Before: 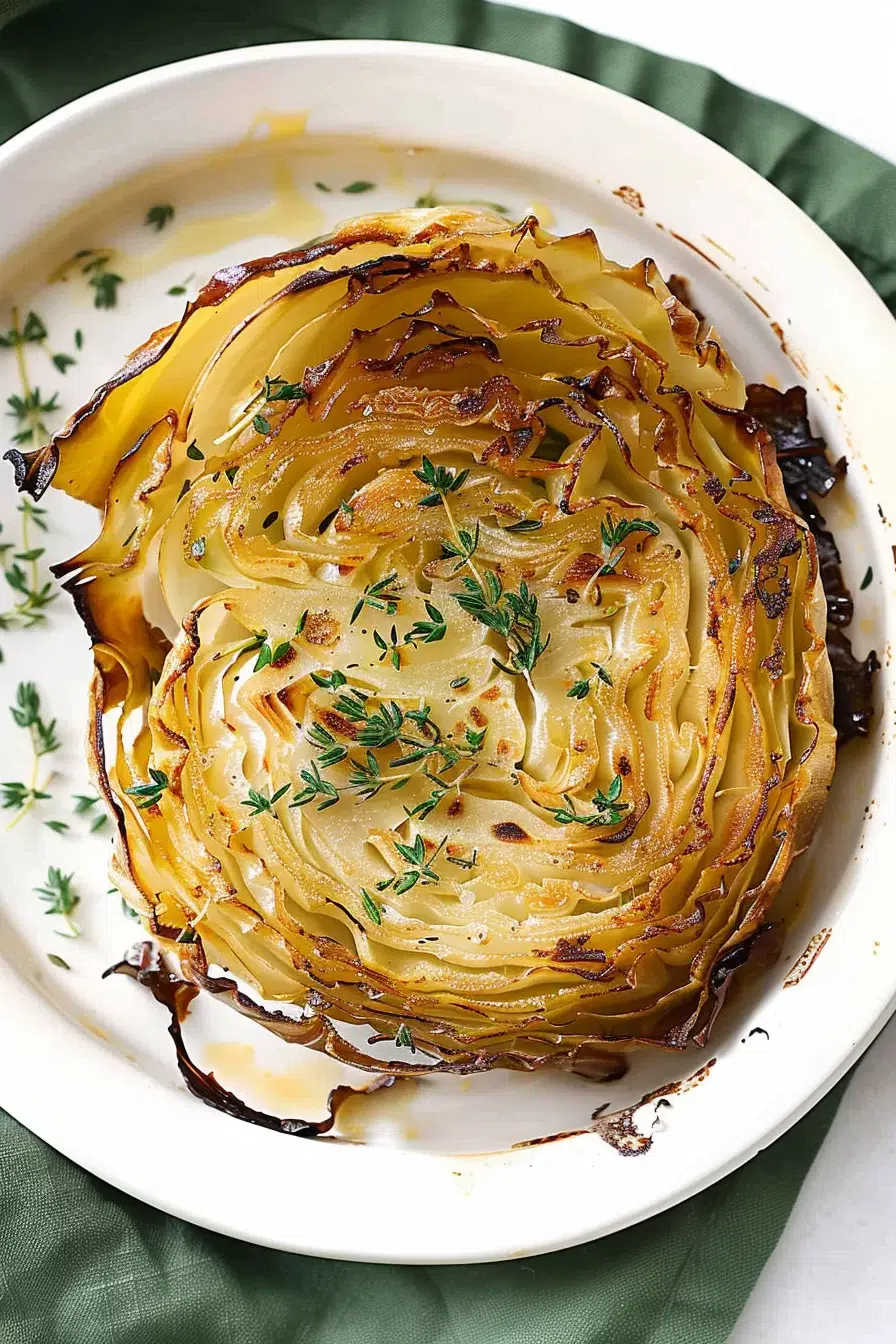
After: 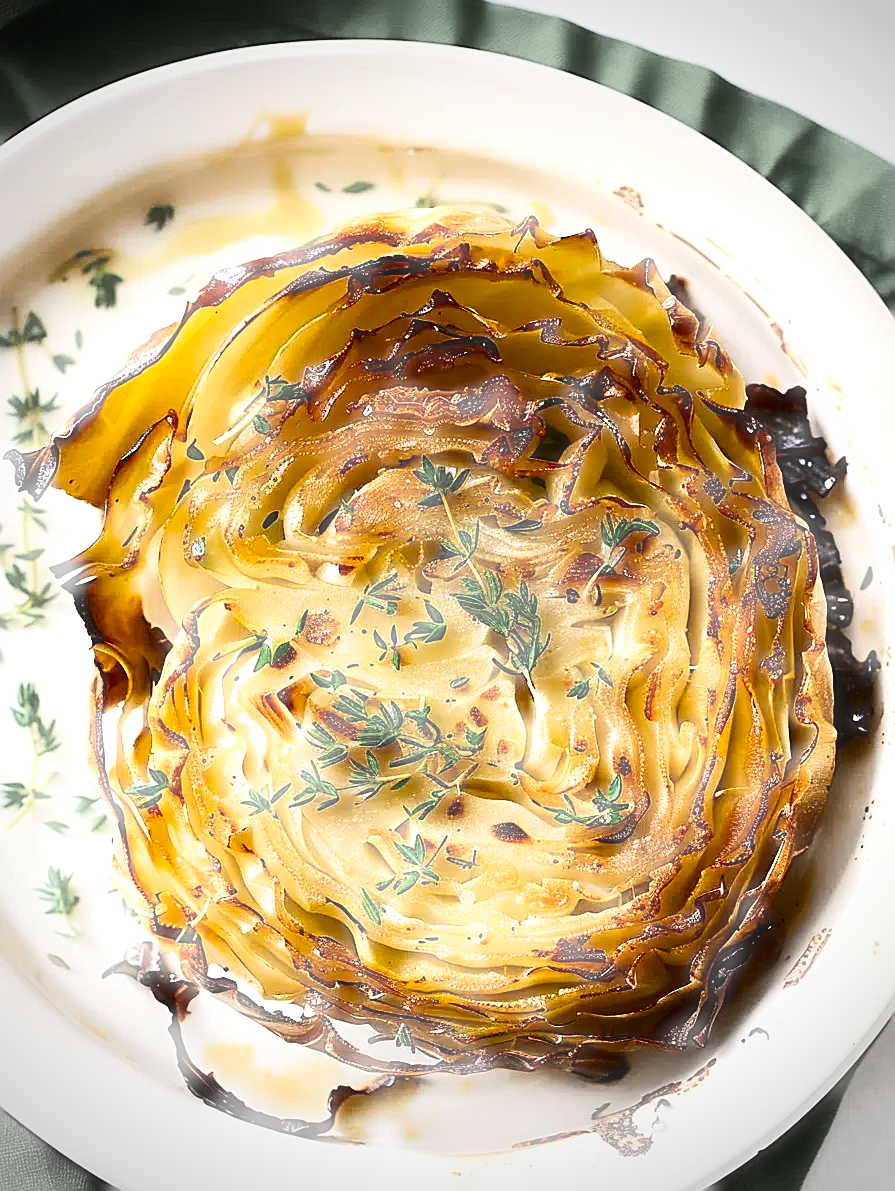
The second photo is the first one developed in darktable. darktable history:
haze removal: strength -0.891, distance 0.226, compatibility mode true, adaptive false
color balance rgb: global offset › hue 168.64°, perceptual saturation grading › global saturation 31.224%, global vibrance 9.381%, contrast 15.356%, saturation formula JzAzBz (2021)
shadows and highlights: radius 332.72, shadows 54.92, highlights -98.43, compress 94.32%, soften with gaussian
contrast brightness saturation: contrast 0.241, brightness 0.092
crop and rotate: top 0%, bottom 11.378%
sharpen: on, module defaults
vignetting: fall-off start 71.42%
